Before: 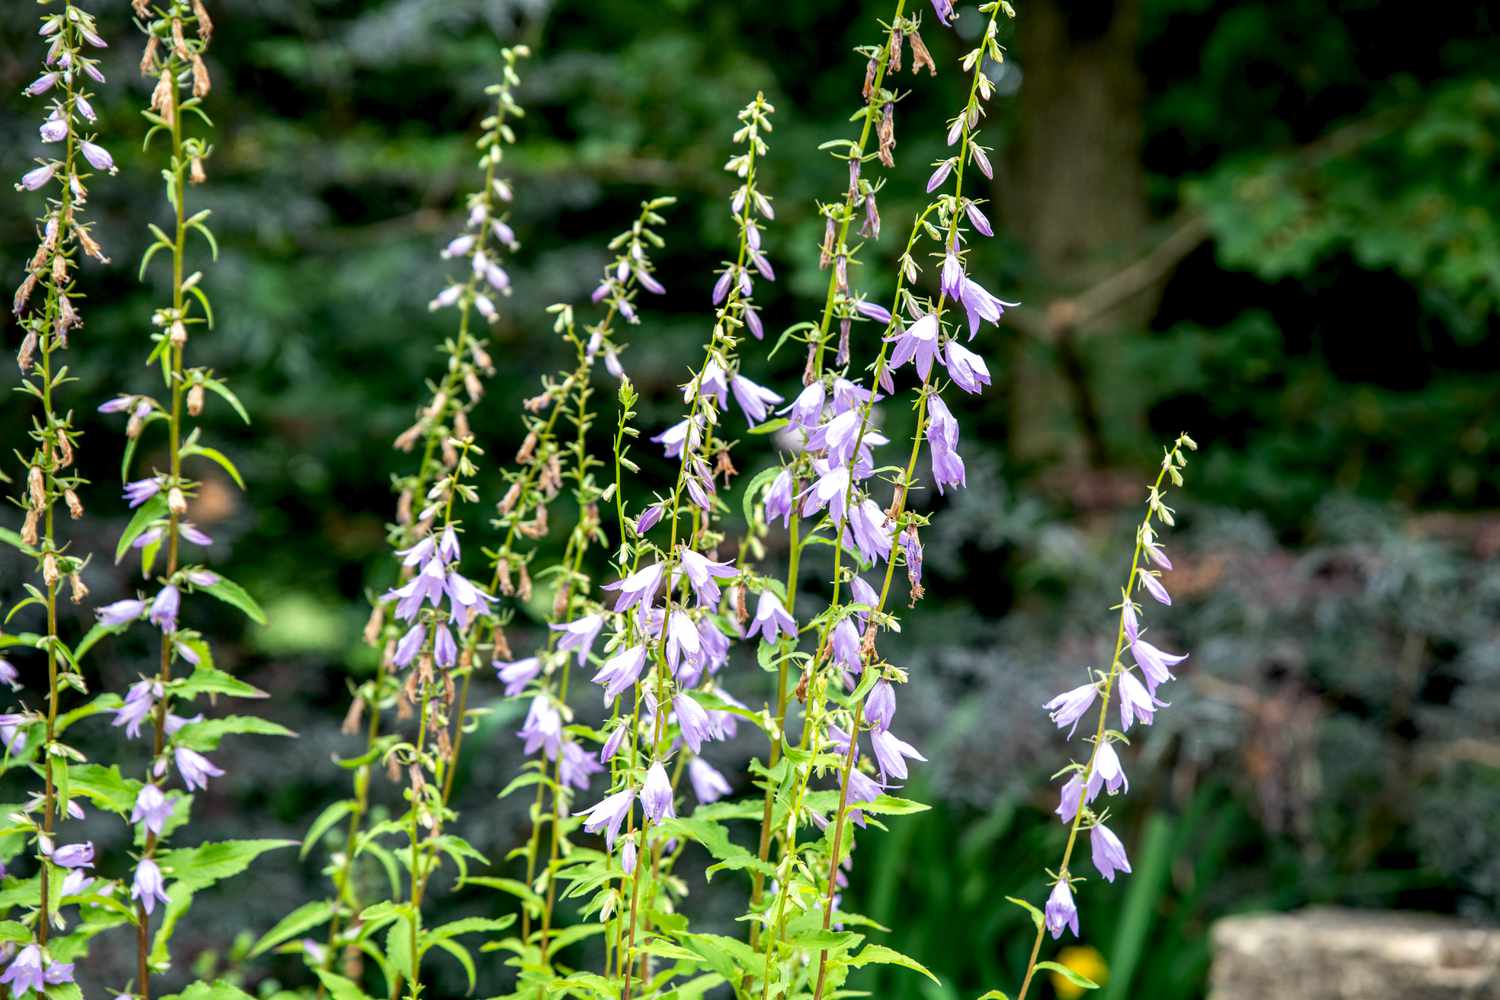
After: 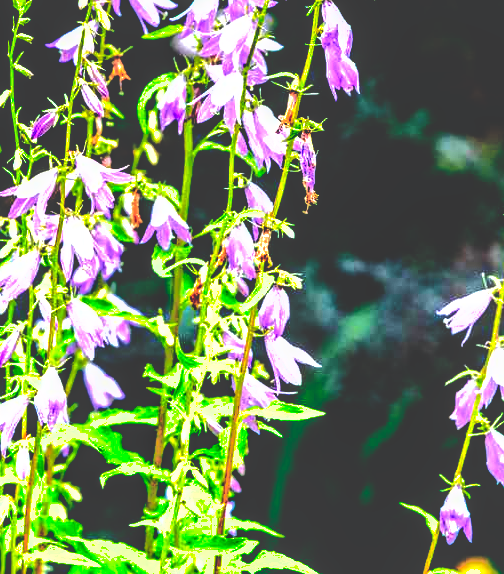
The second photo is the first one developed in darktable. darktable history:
color zones: curves: ch0 [(0, 0.558) (0.143, 0.559) (0.286, 0.529) (0.429, 0.505) (0.571, 0.5) (0.714, 0.5) (0.857, 0.5) (1, 0.558)]; ch1 [(0, 0.469) (0.01, 0.469) (0.12, 0.446) (0.248, 0.469) (0.5, 0.5) (0.748, 0.5) (0.99, 0.469) (1, 0.469)]
shadows and highlights: shadows 39.94, highlights -59.84
base curve: curves: ch0 [(0, 0.036) (0.083, 0.04) (0.804, 1)], preserve colors none
crop: left 40.465%, top 39.466%, right 25.879%, bottom 3.054%
exposure: black level correction 0.041, exposure 0.499 EV, compensate exposure bias true, compensate highlight preservation false
local contrast: on, module defaults
tone curve: curves: ch0 [(0, 0) (0.126, 0.086) (0.338, 0.307) (0.494, 0.531) (0.703, 0.762) (1, 1)]; ch1 [(0, 0) (0.346, 0.324) (0.45, 0.426) (0.5, 0.5) (0.522, 0.517) (0.55, 0.578) (1, 1)]; ch2 [(0, 0) (0.44, 0.424) (0.501, 0.499) (0.554, 0.554) (0.622, 0.667) (0.707, 0.746) (1, 1)], color space Lab, independent channels, preserve colors none
